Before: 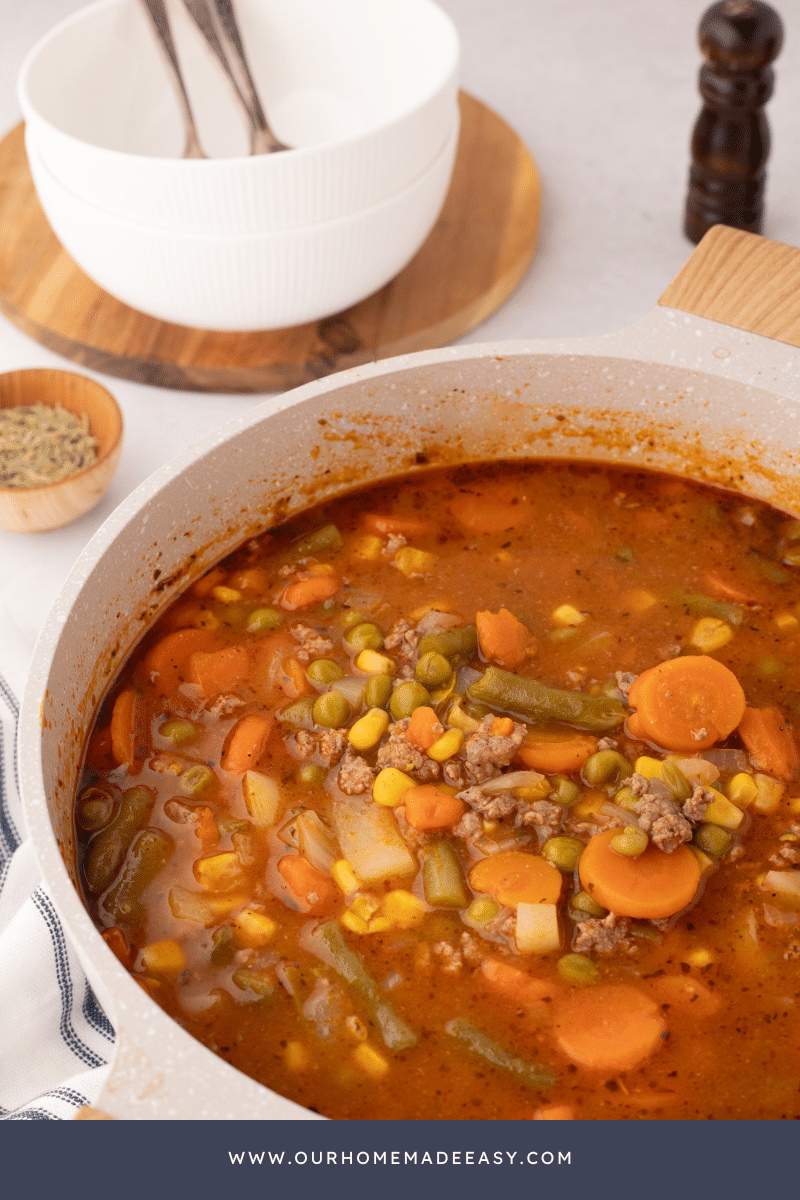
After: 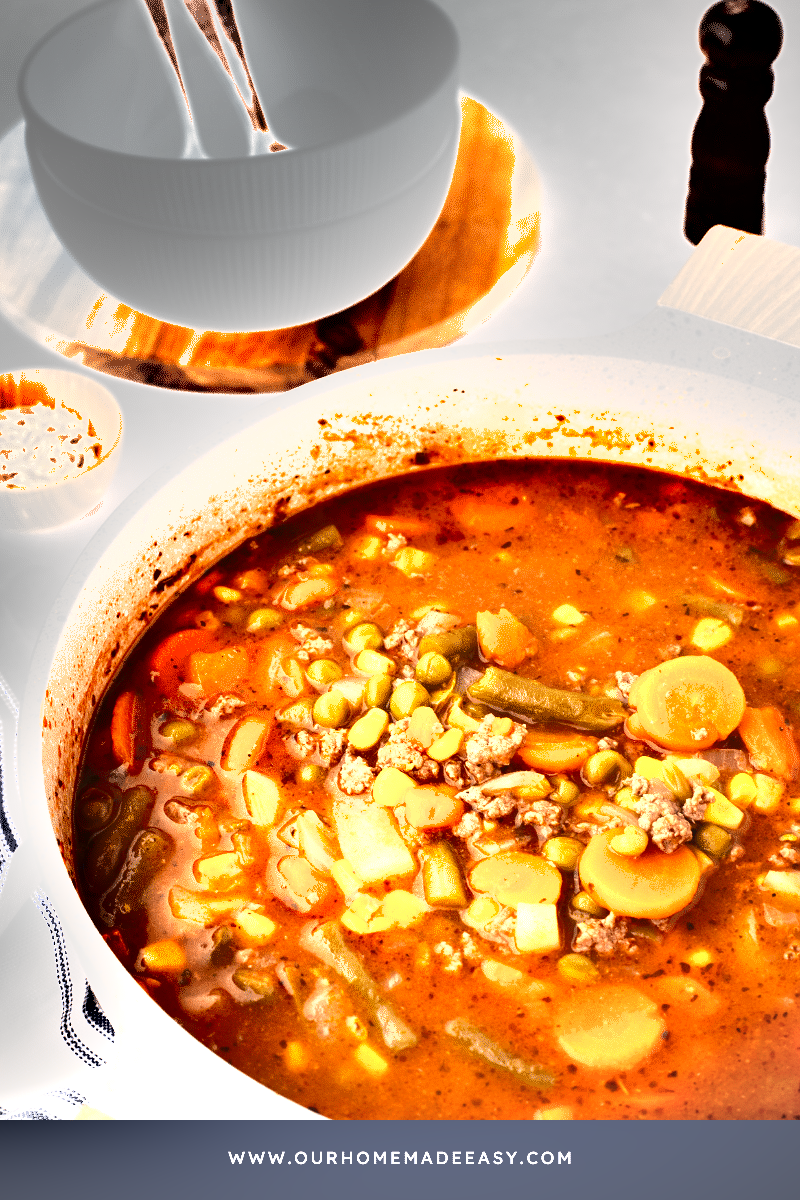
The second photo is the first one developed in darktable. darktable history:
tone equalizer: -8 EV -0.75 EV, -7 EV -0.7 EV, -6 EV -0.6 EV, -5 EV -0.4 EV, -3 EV 0.4 EV, -2 EV 0.6 EV, -1 EV 0.7 EV, +0 EV 0.75 EV, edges refinement/feathering 500, mask exposure compensation -1.57 EV, preserve details no
exposure: black level correction -0.002, exposure 1.115 EV, compensate highlight preservation false
vignetting: fall-off start 91.19%
shadows and highlights: soften with gaussian
